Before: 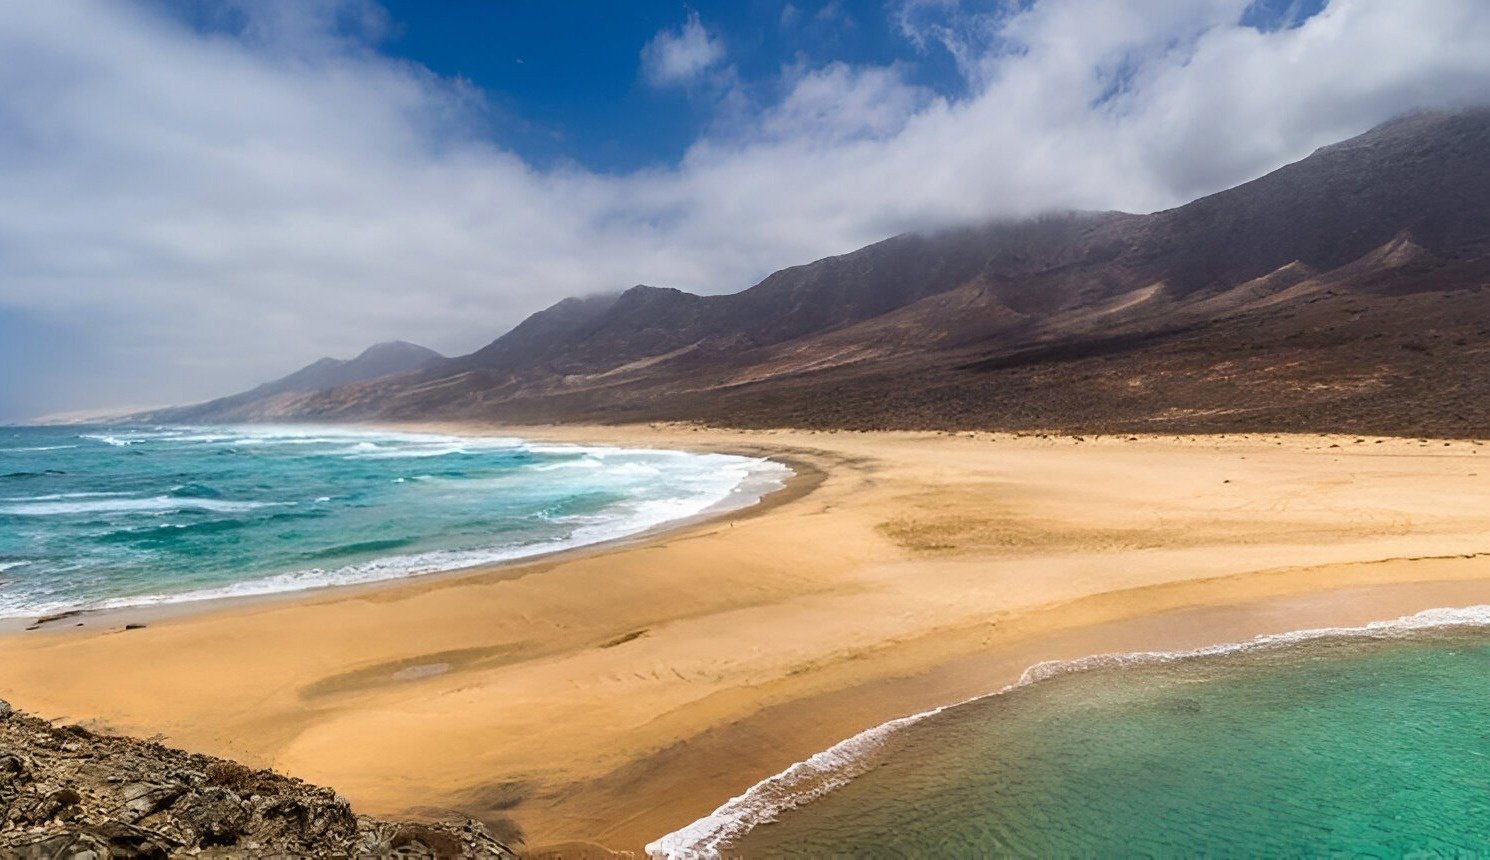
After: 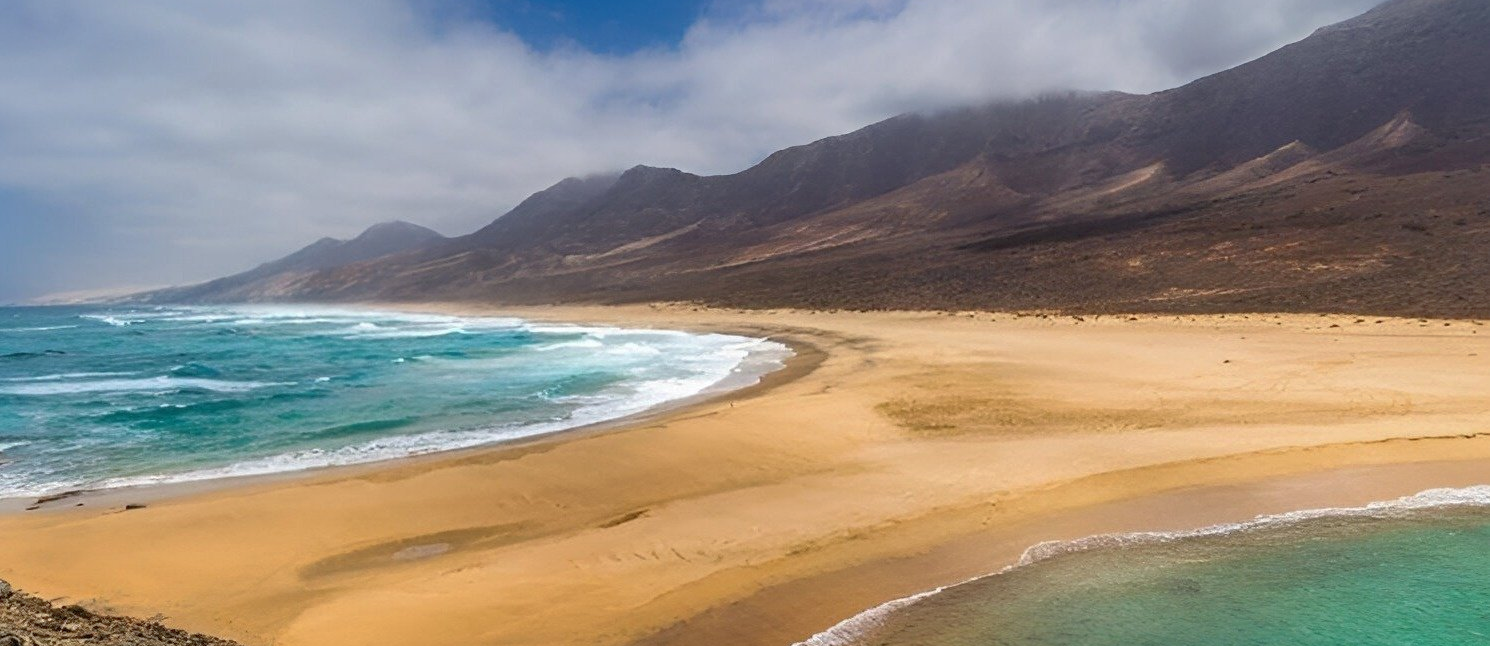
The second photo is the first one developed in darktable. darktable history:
crop: top 13.974%, bottom 10.868%
shadows and highlights: on, module defaults
